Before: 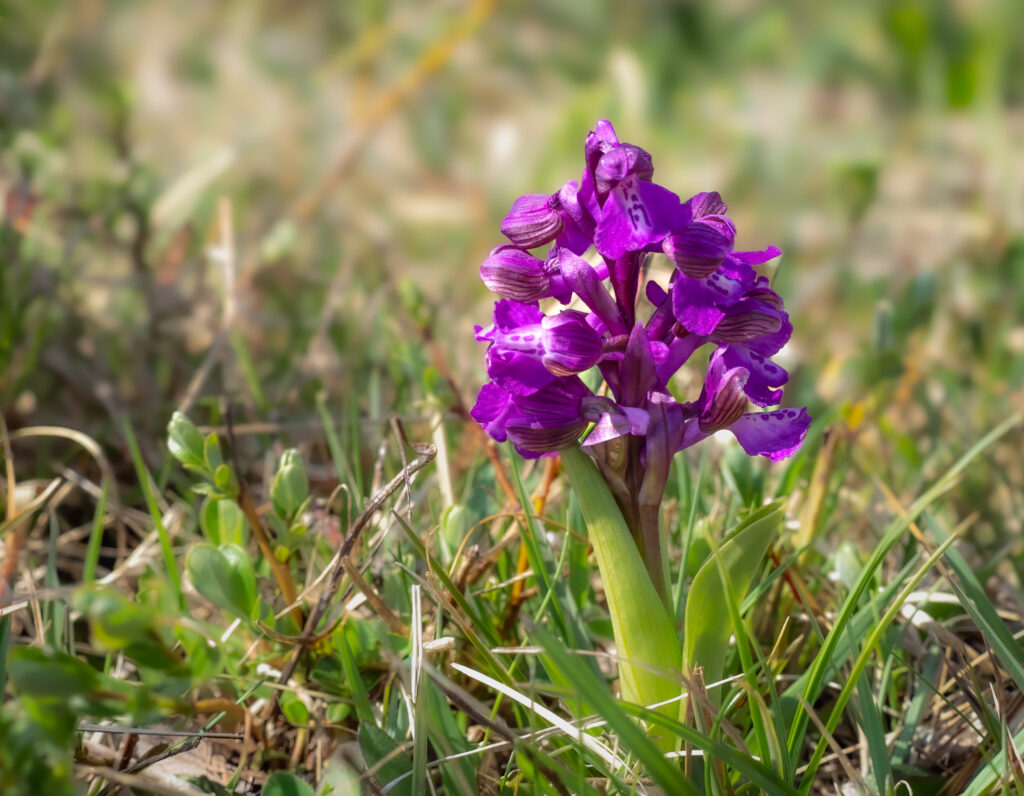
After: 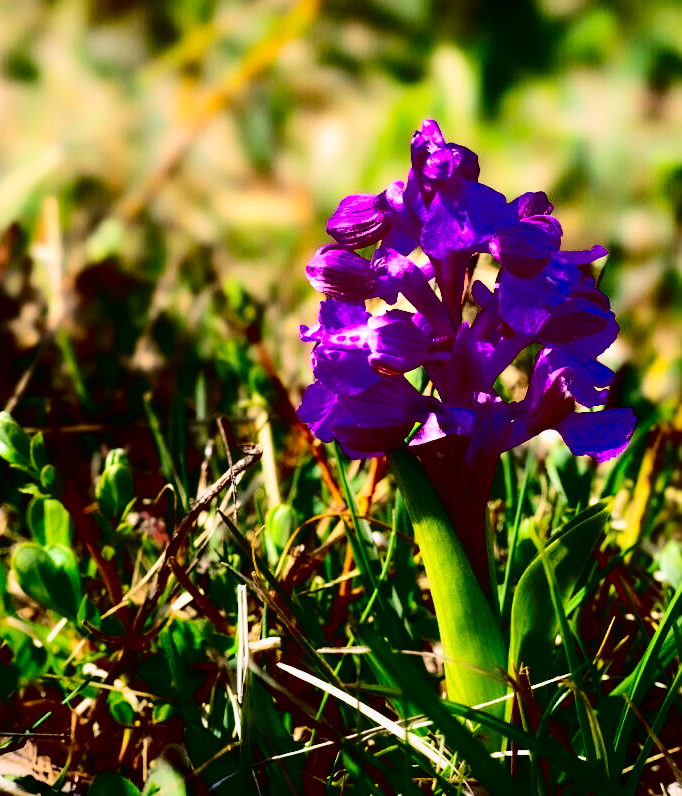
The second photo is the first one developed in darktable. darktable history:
crop: left 17.063%, right 16.259%
contrast brightness saturation: contrast 0.776, brightness -0.981, saturation 0.997
